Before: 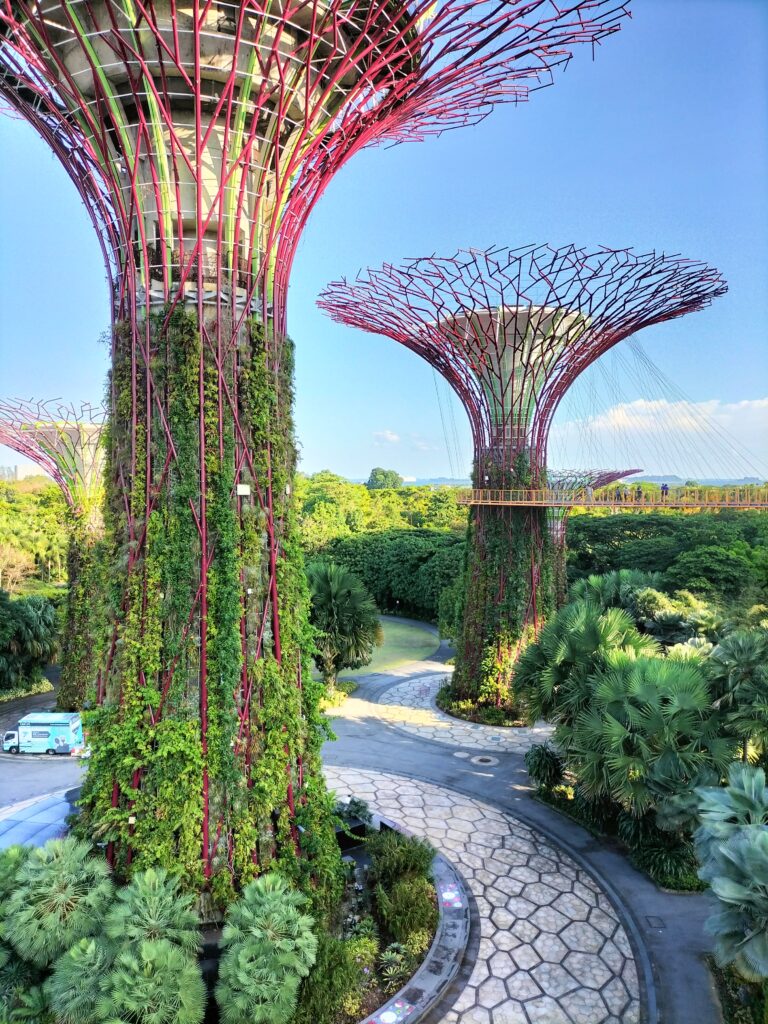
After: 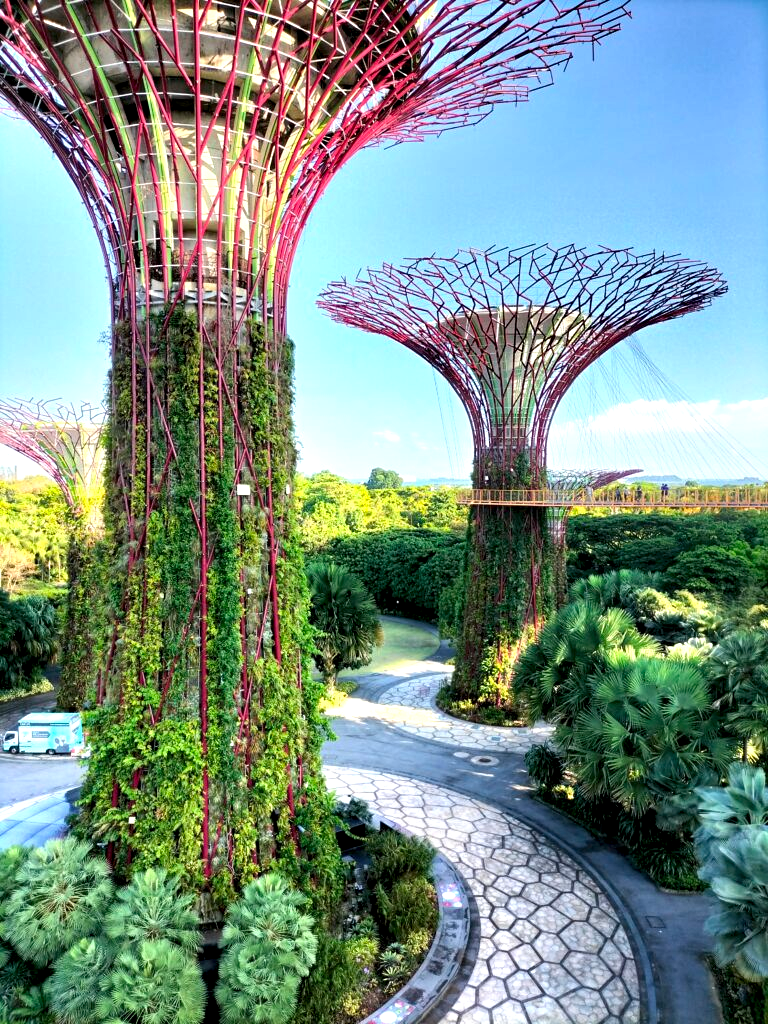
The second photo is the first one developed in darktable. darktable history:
local contrast: highlights 184%, shadows 142%, detail 138%, midtone range 0.259
exposure: exposure 0.021 EV, compensate highlight preservation false
